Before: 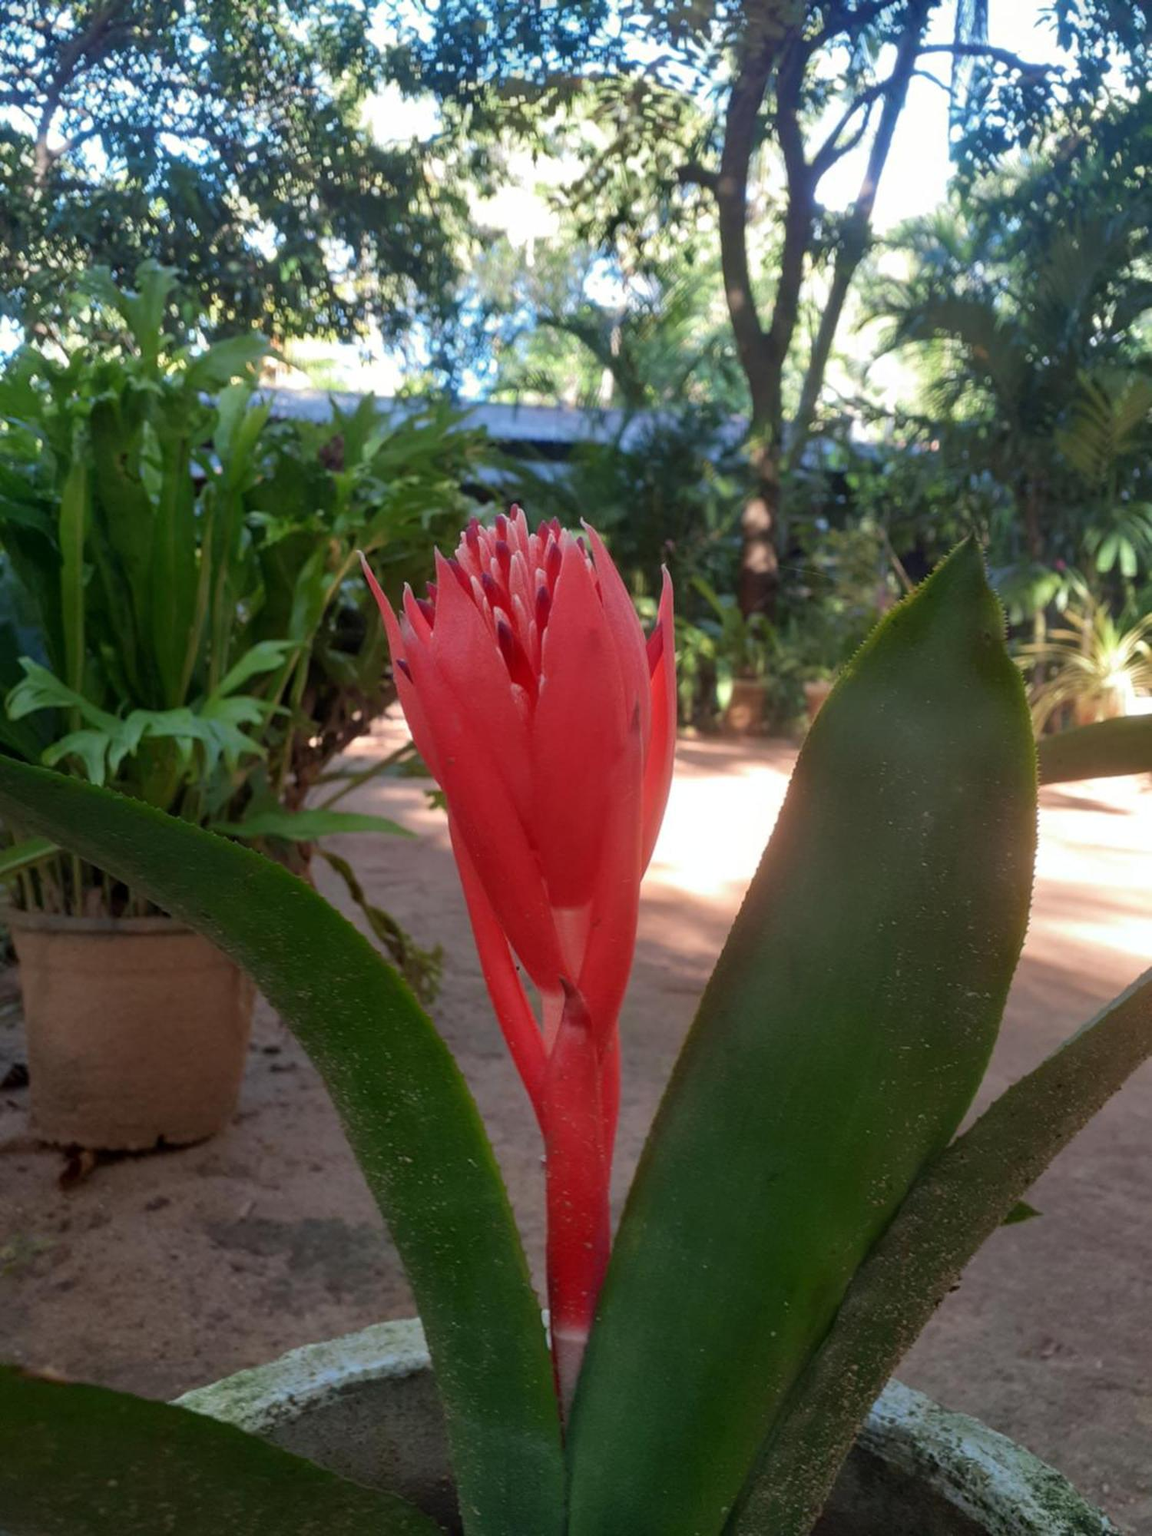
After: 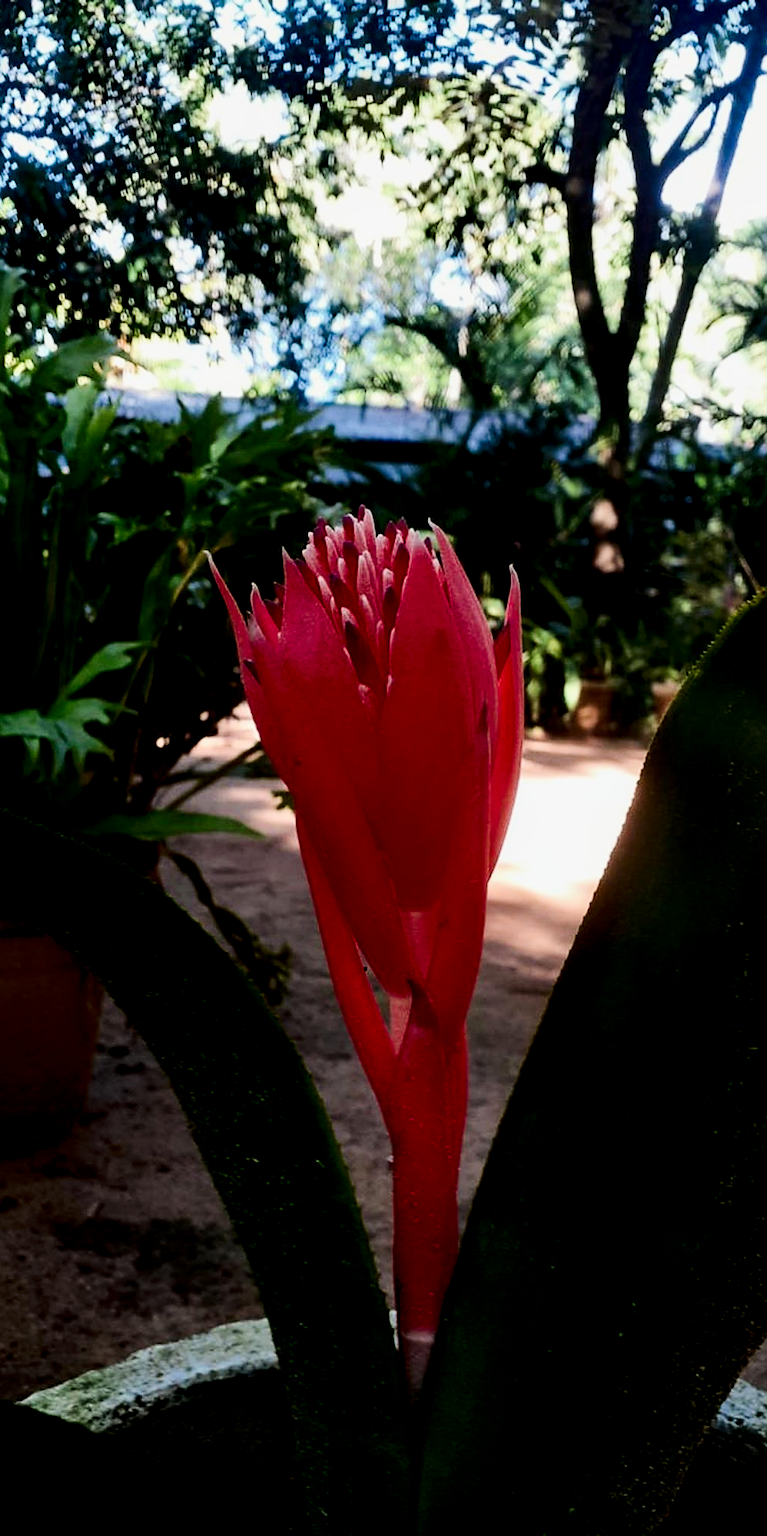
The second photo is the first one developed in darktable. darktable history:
crop and rotate: left 13.362%, right 19.997%
filmic rgb: black relative exposure -2.76 EV, white relative exposure 4.56 EV, hardness 1.72, contrast 1.262
exposure: exposure -0.056 EV, compensate exposure bias true, compensate highlight preservation false
contrast brightness saturation: contrast 0.244, brightness -0.238, saturation 0.146
color balance rgb: global offset › luminance 0.48%, perceptual saturation grading › global saturation 0.67%, perceptual saturation grading › highlights -15.78%, perceptual saturation grading › shadows 26.096%, perceptual brilliance grading › global brilliance -5.559%, perceptual brilliance grading › highlights 24.784%, perceptual brilliance grading › mid-tones 7.424%, perceptual brilliance grading › shadows -4.51%
sharpen: radius 1.909, amount 0.398, threshold 1.27
local contrast: highlights 102%, shadows 102%, detail 120%, midtone range 0.2
